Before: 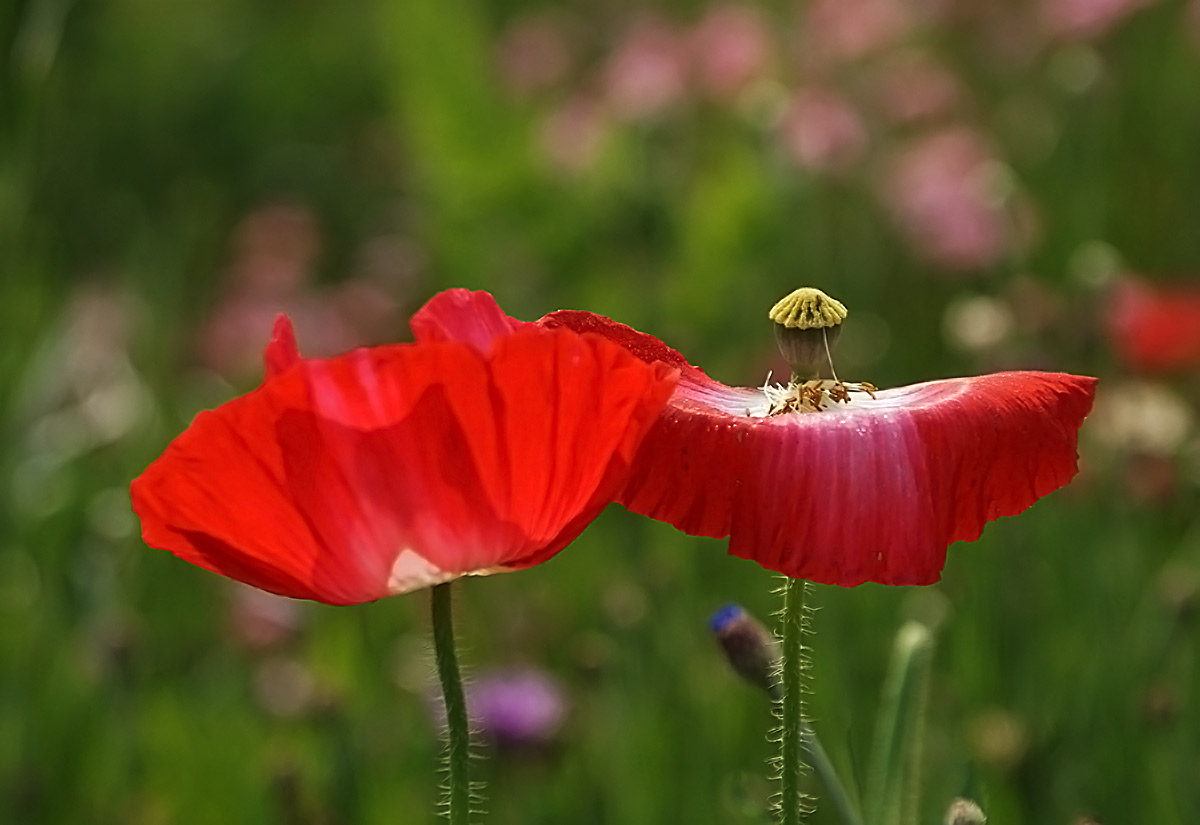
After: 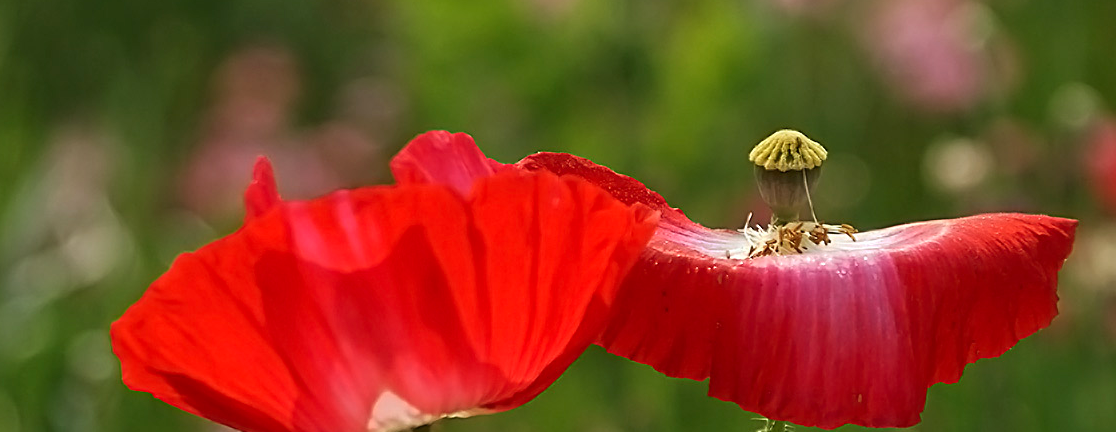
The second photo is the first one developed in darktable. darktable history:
crop: left 1.744%, top 19.225%, right 5.069%, bottom 28.357%
levels: levels [0, 0.478, 1]
